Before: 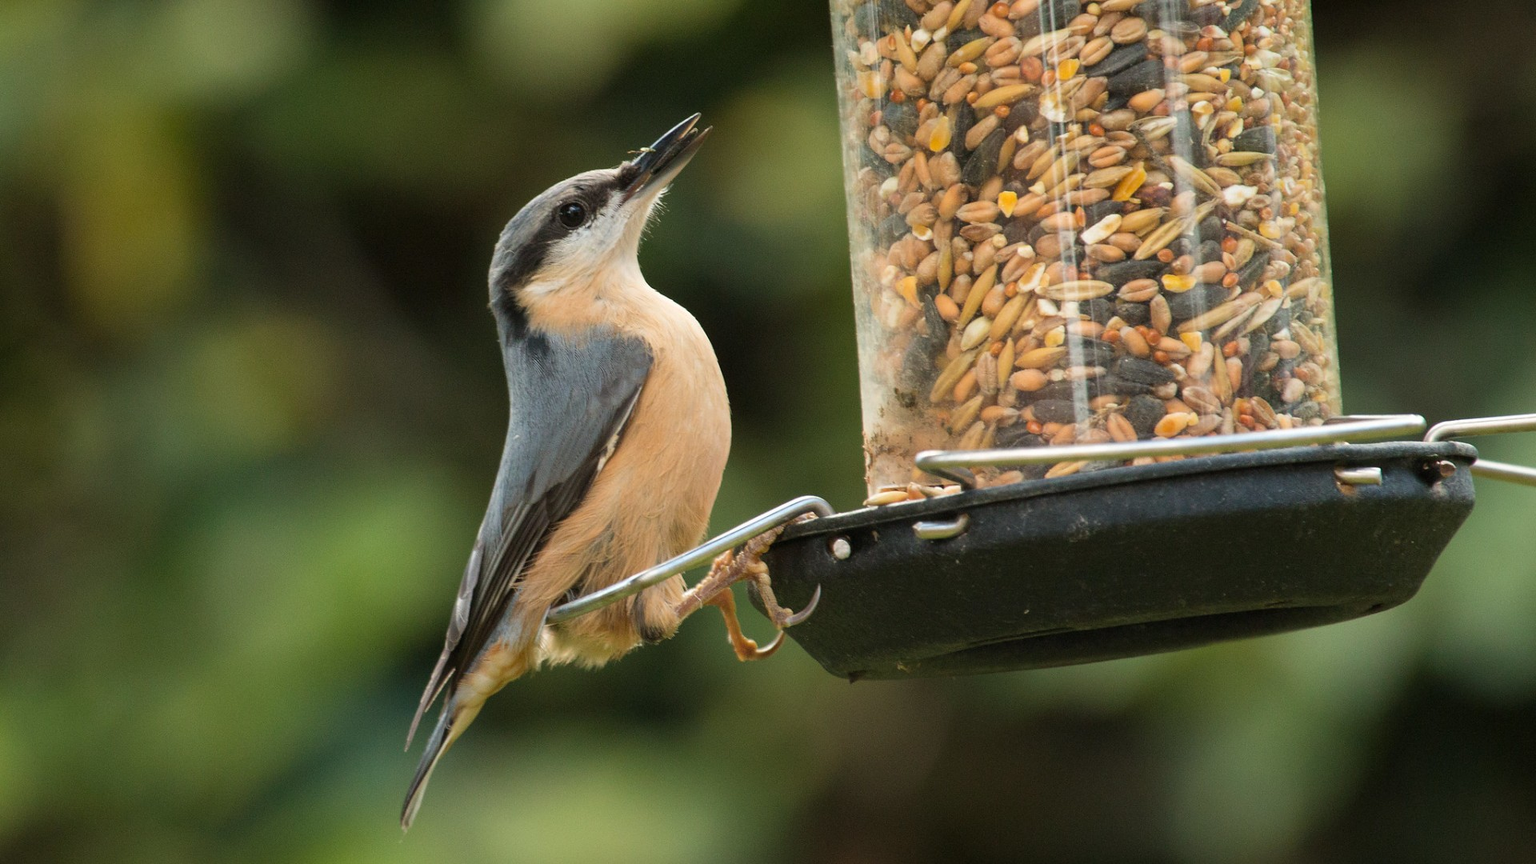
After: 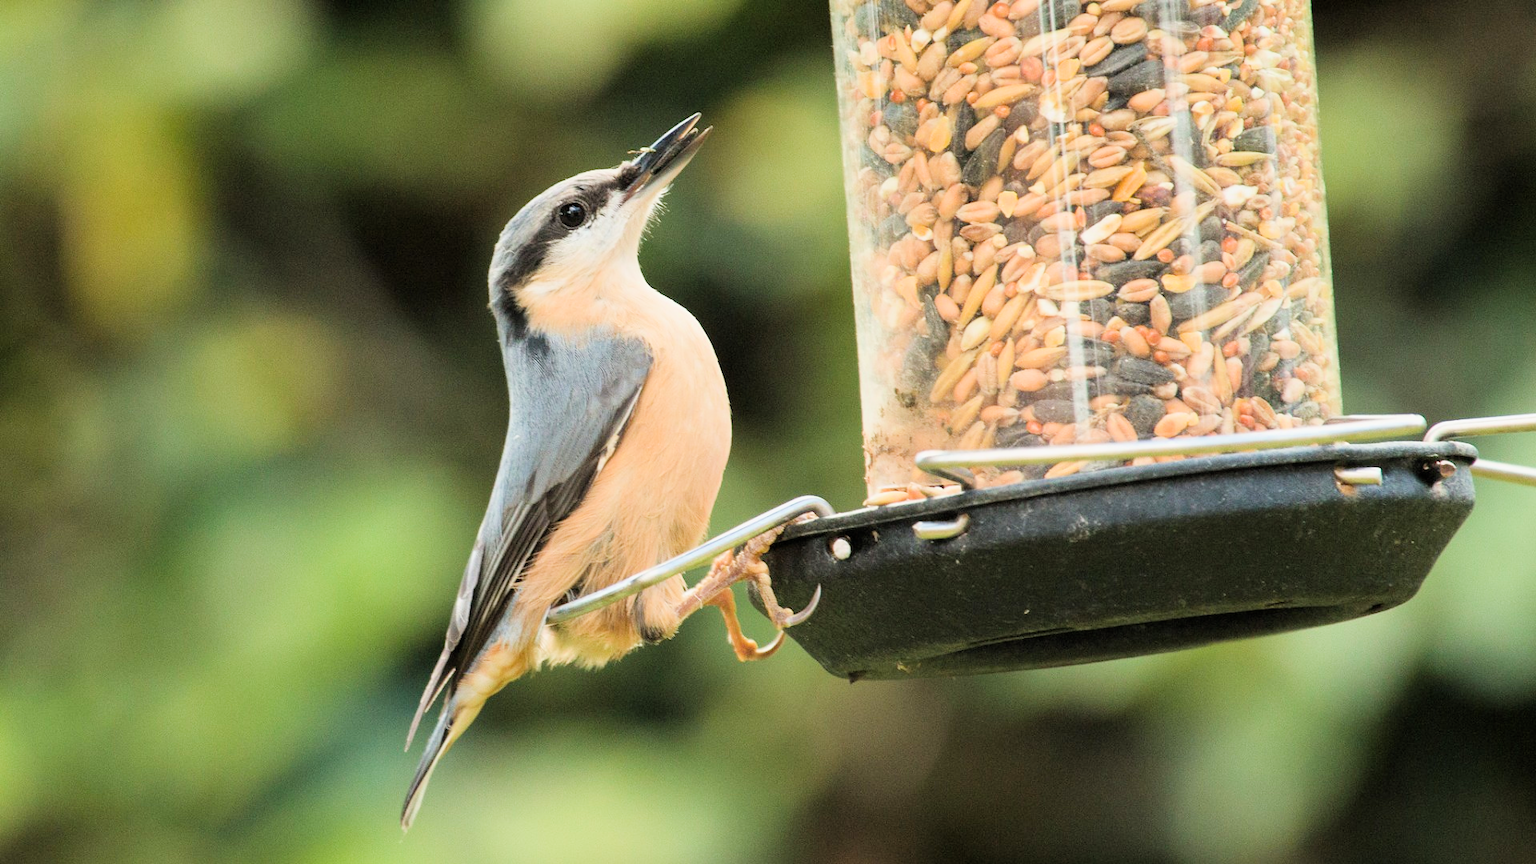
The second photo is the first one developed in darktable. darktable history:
exposure: black level correction 0, exposure 1.484 EV, compensate highlight preservation false
filmic rgb: middle gray luminance 29.24%, black relative exposure -10.33 EV, white relative exposure 5.47 EV, target black luminance 0%, hardness 3.94, latitude 1.2%, contrast 1.132, highlights saturation mix 6.03%, shadows ↔ highlights balance 14.96%
